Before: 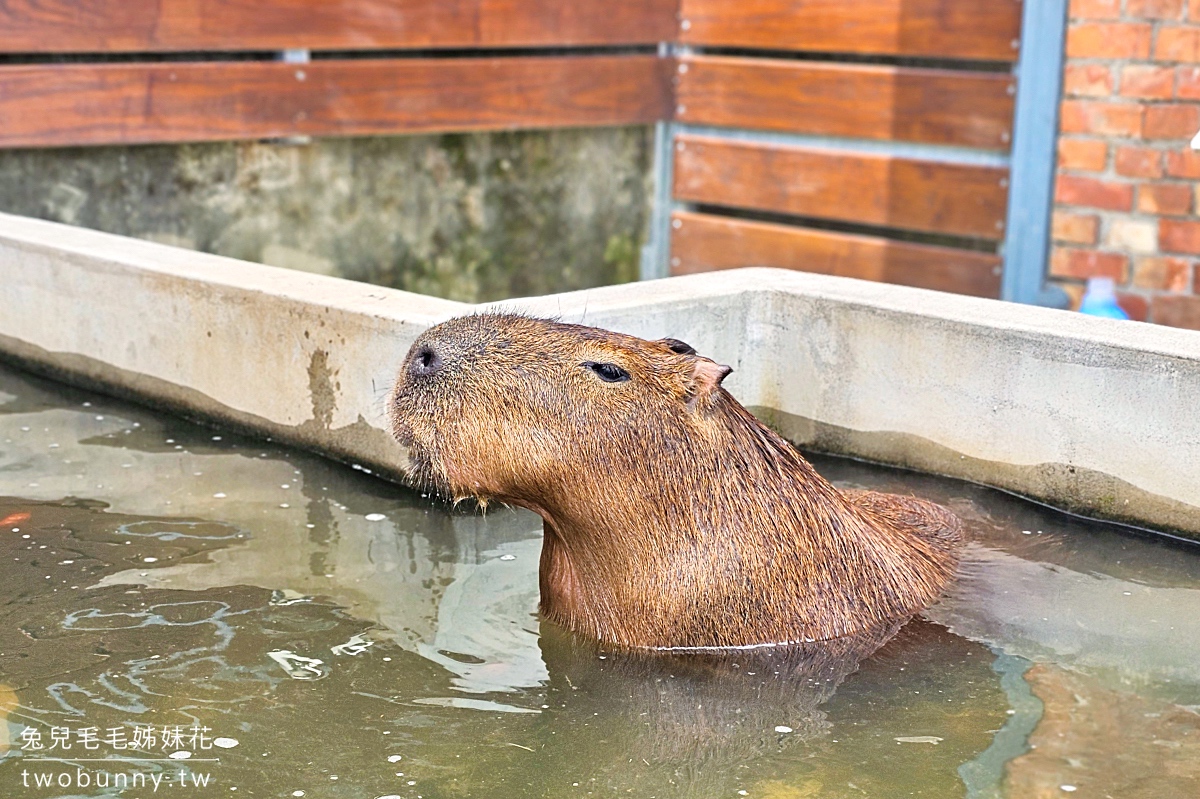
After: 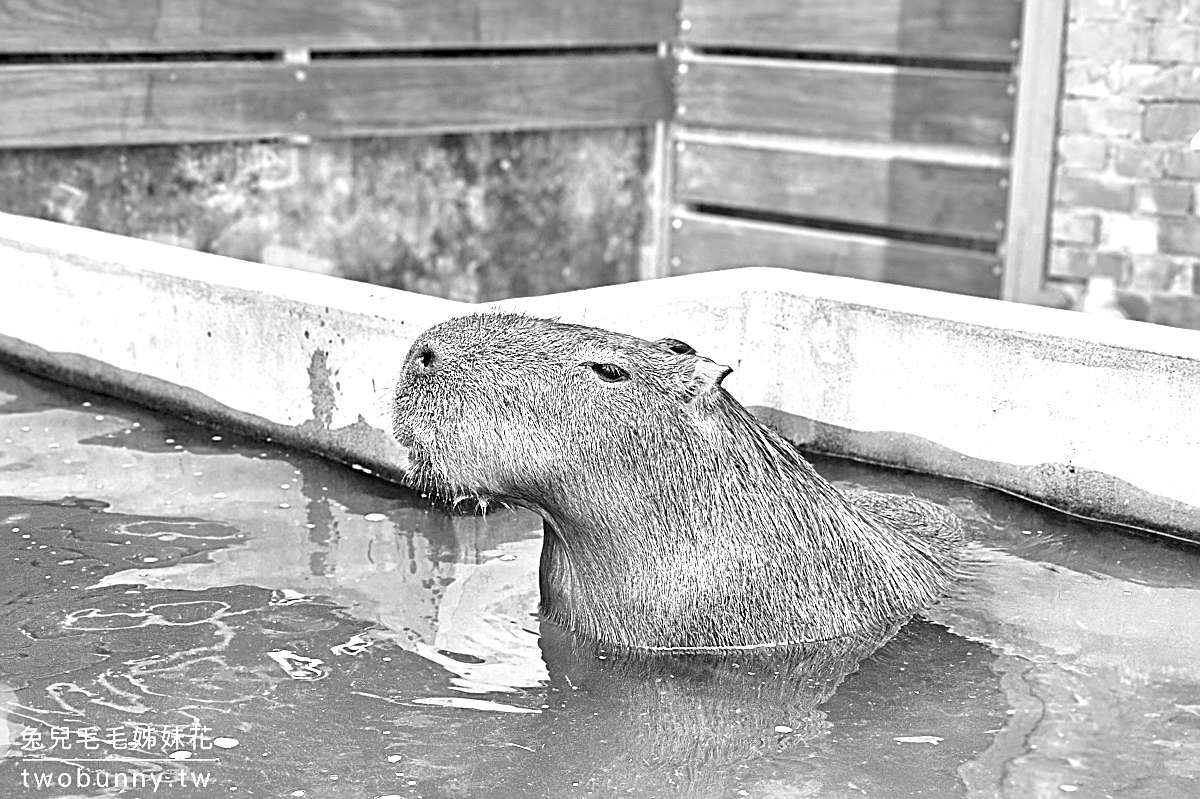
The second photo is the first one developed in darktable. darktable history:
contrast brightness saturation: saturation 0.1
sharpen: radius 2.767
monochrome: on, module defaults
haze removal: compatibility mode true, adaptive false
color balance rgb: perceptual saturation grading › global saturation 25%, global vibrance 20%
exposure: black level correction 0, exposure 0.7 EV, compensate exposure bias true, compensate highlight preservation false
